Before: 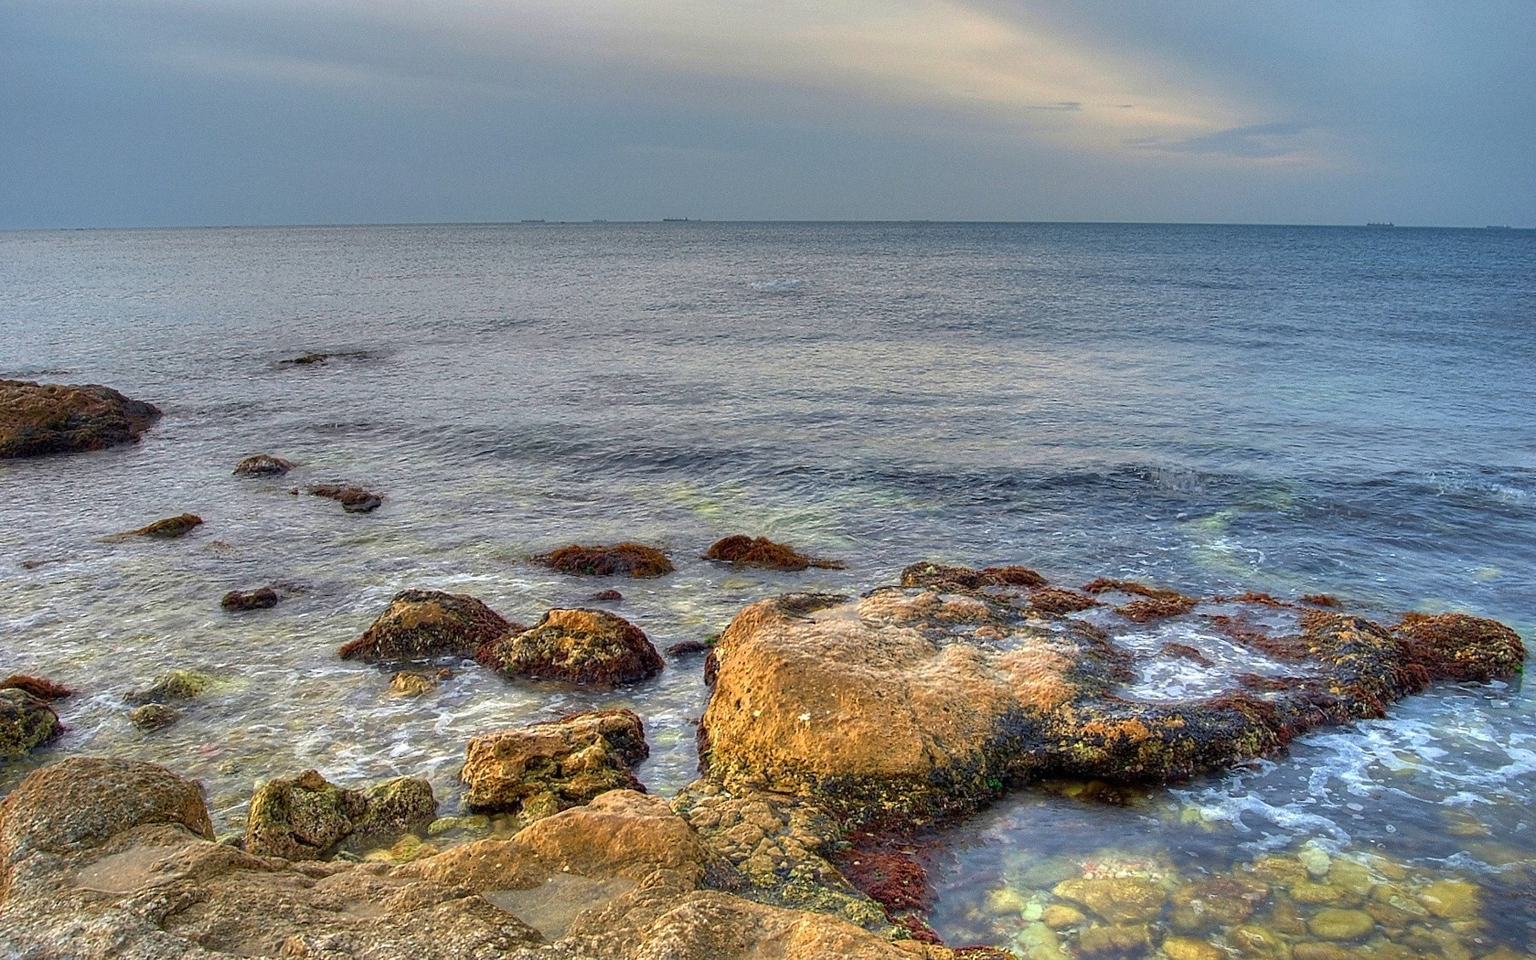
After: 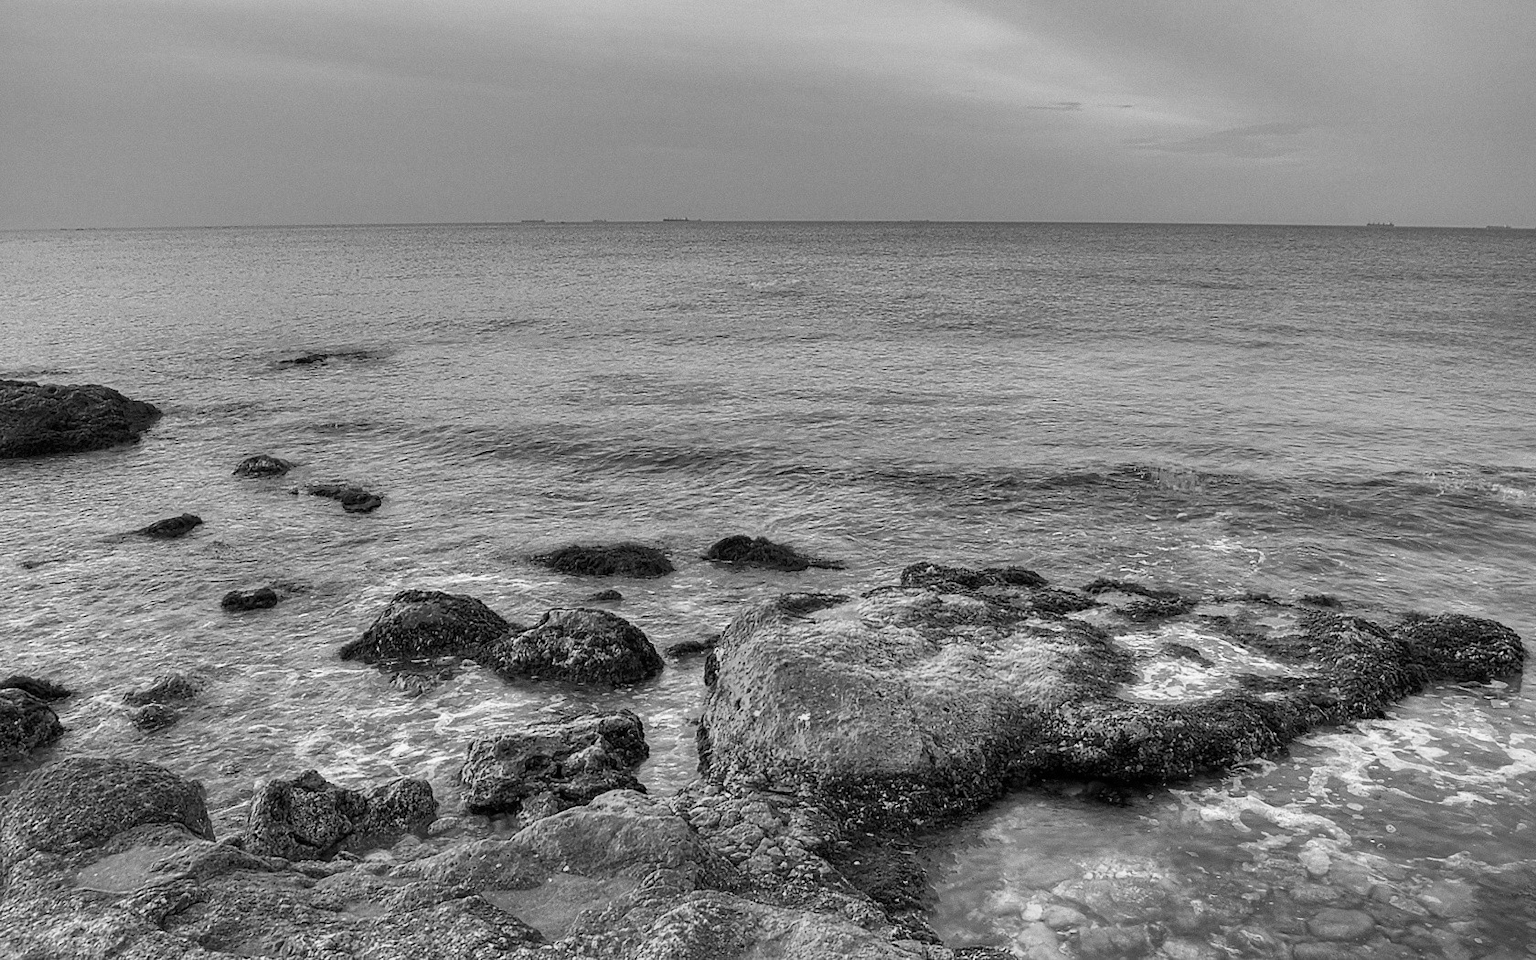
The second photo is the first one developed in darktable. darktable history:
contrast brightness saturation: contrast 0.14
color calibration: output gray [0.253, 0.26, 0.487, 0], gray › normalize channels true, illuminant same as pipeline (D50), adaptation XYZ, x 0.346, y 0.359, gamut compression 0
